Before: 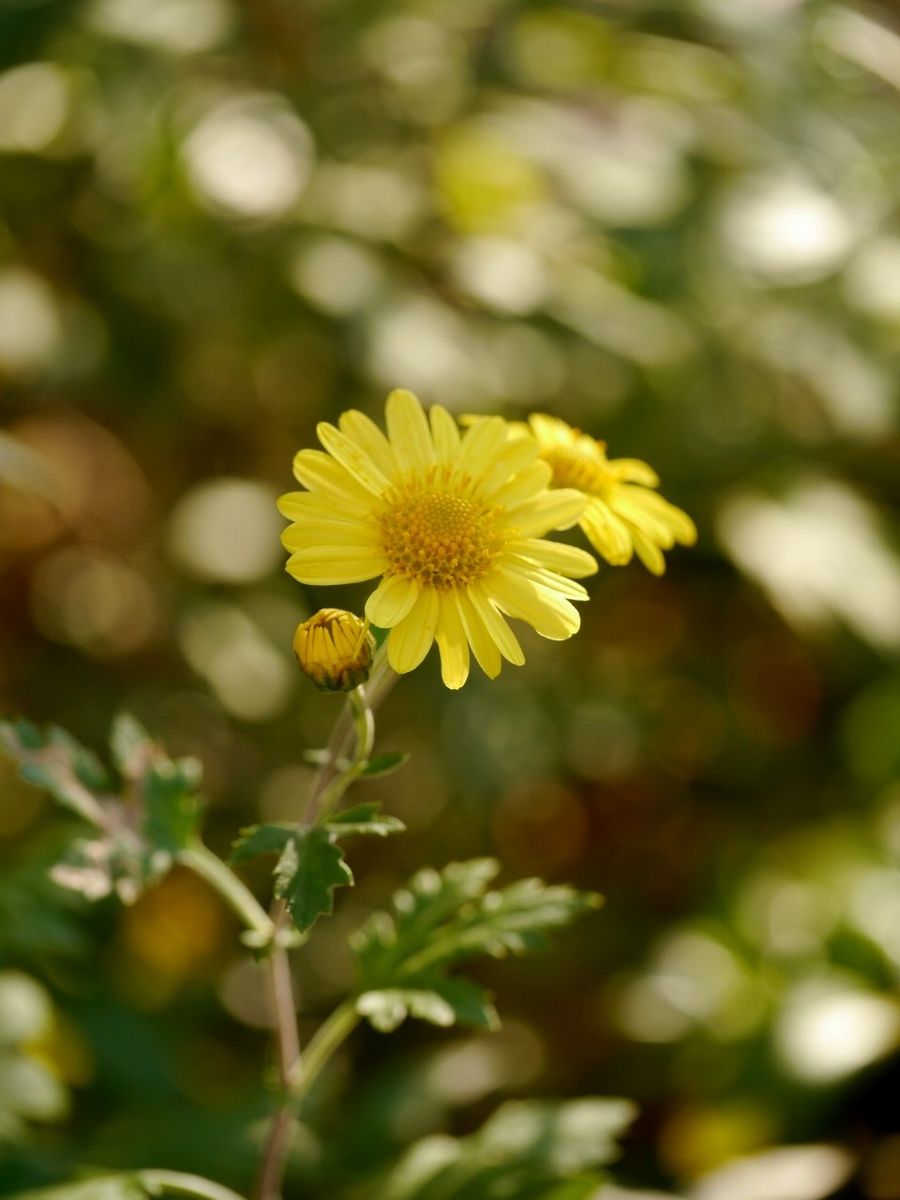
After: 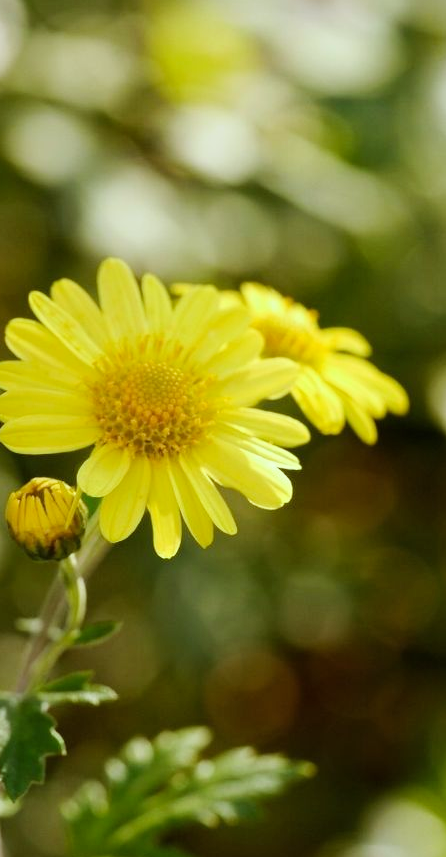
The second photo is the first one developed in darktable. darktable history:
white balance: red 0.924, blue 1.095
crop: left 32.075%, top 10.976%, right 18.355%, bottom 17.596%
tone curve: curves: ch0 [(0, 0) (0.004, 0.001) (0.133, 0.112) (0.325, 0.362) (0.832, 0.893) (1, 1)], color space Lab, linked channels, preserve colors none
